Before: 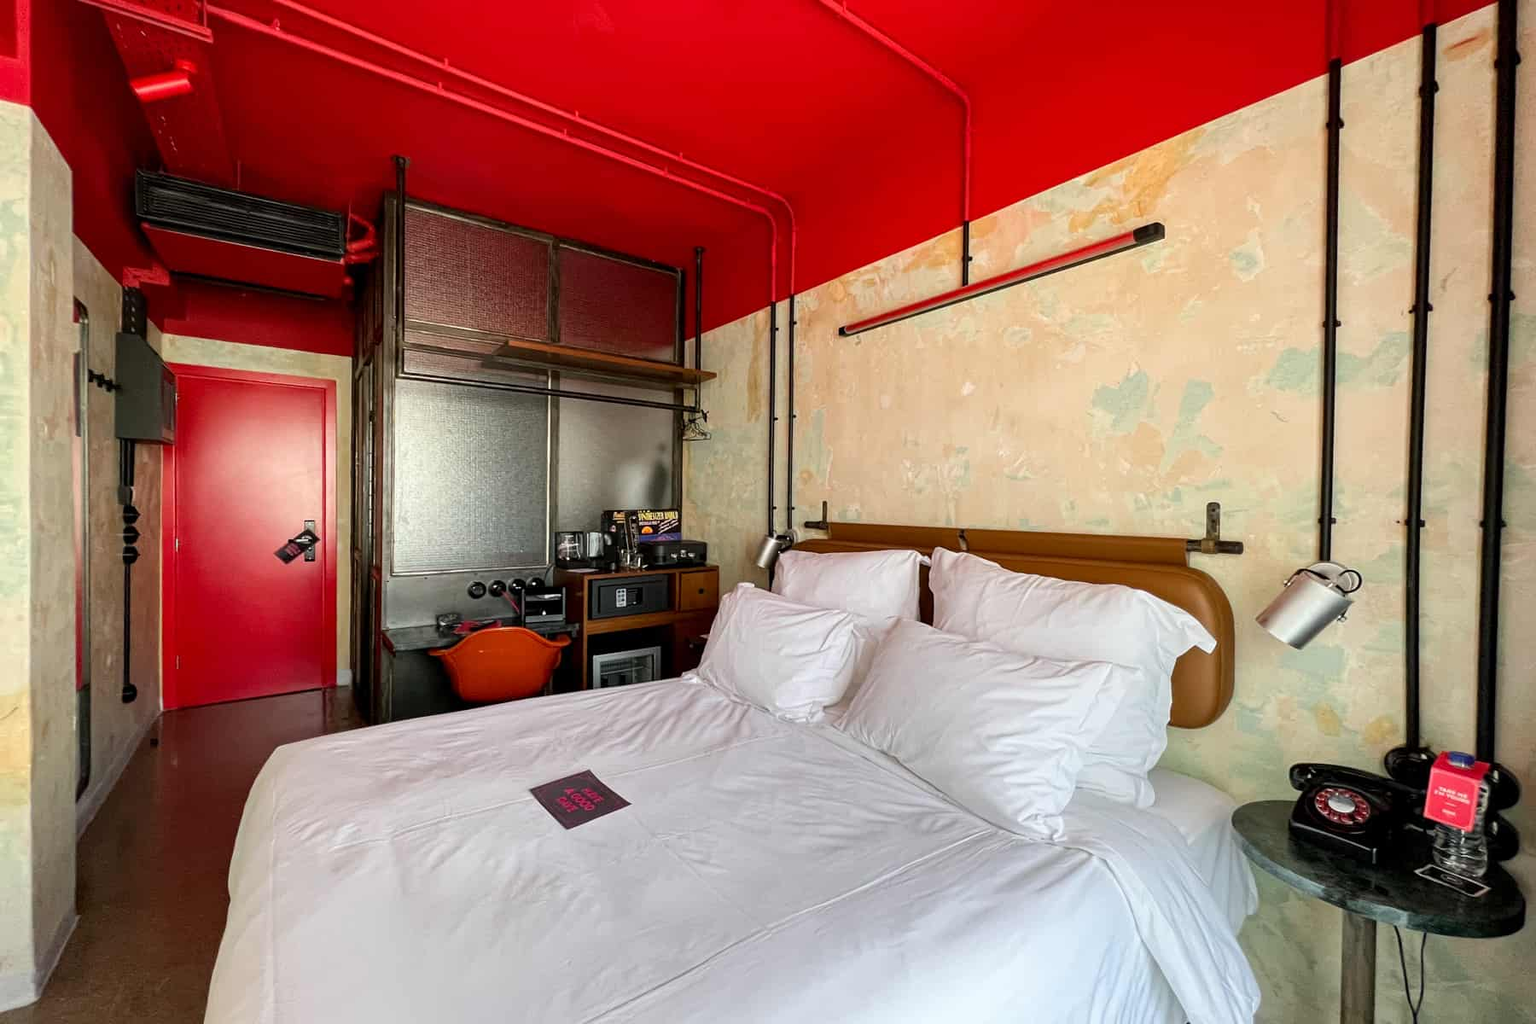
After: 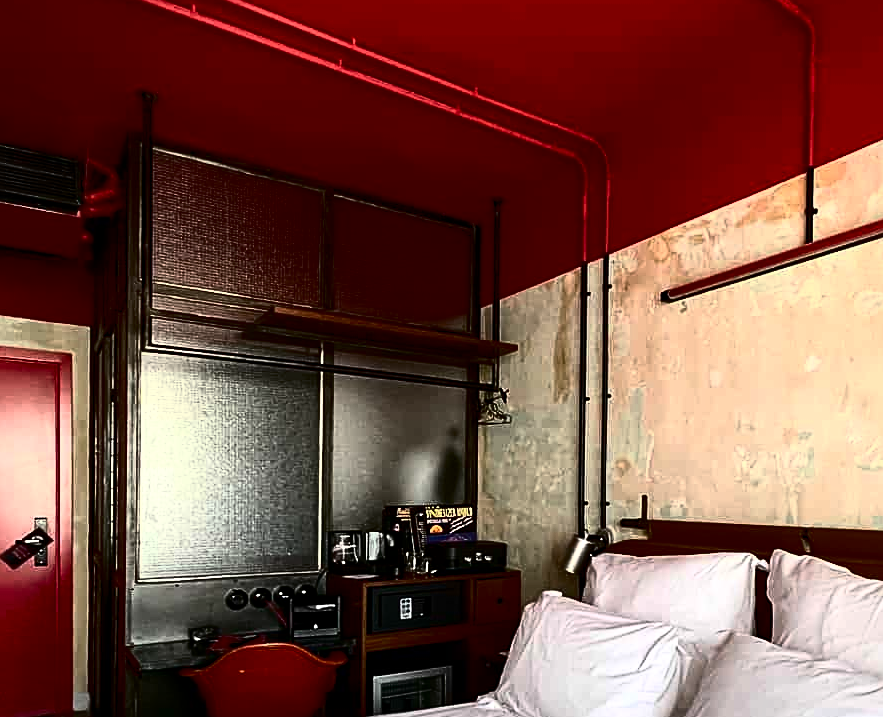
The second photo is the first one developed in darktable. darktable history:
tone curve: curves: ch0 [(0, 0) (0.003, 0.006) (0.011, 0.008) (0.025, 0.011) (0.044, 0.015) (0.069, 0.019) (0.1, 0.023) (0.136, 0.03) (0.177, 0.042) (0.224, 0.065) (0.277, 0.103) (0.335, 0.177) (0.399, 0.294) (0.468, 0.463) (0.543, 0.639) (0.623, 0.805) (0.709, 0.909) (0.801, 0.967) (0.898, 0.989) (1, 1)], color space Lab, independent channels, preserve colors none
crop: left 17.916%, top 7.691%, right 32.986%, bottom 32.486%
base curve: curves: ch0 [(0, 0) (0.595, 0.418) (1, 1)], preserve colors none
local contrast: mode bilateral grid, contrast 21, coarseness 51, detail 121%, midtone range 0.2
sharpen: on, module defaults
tone equalizer: on, module defaults
